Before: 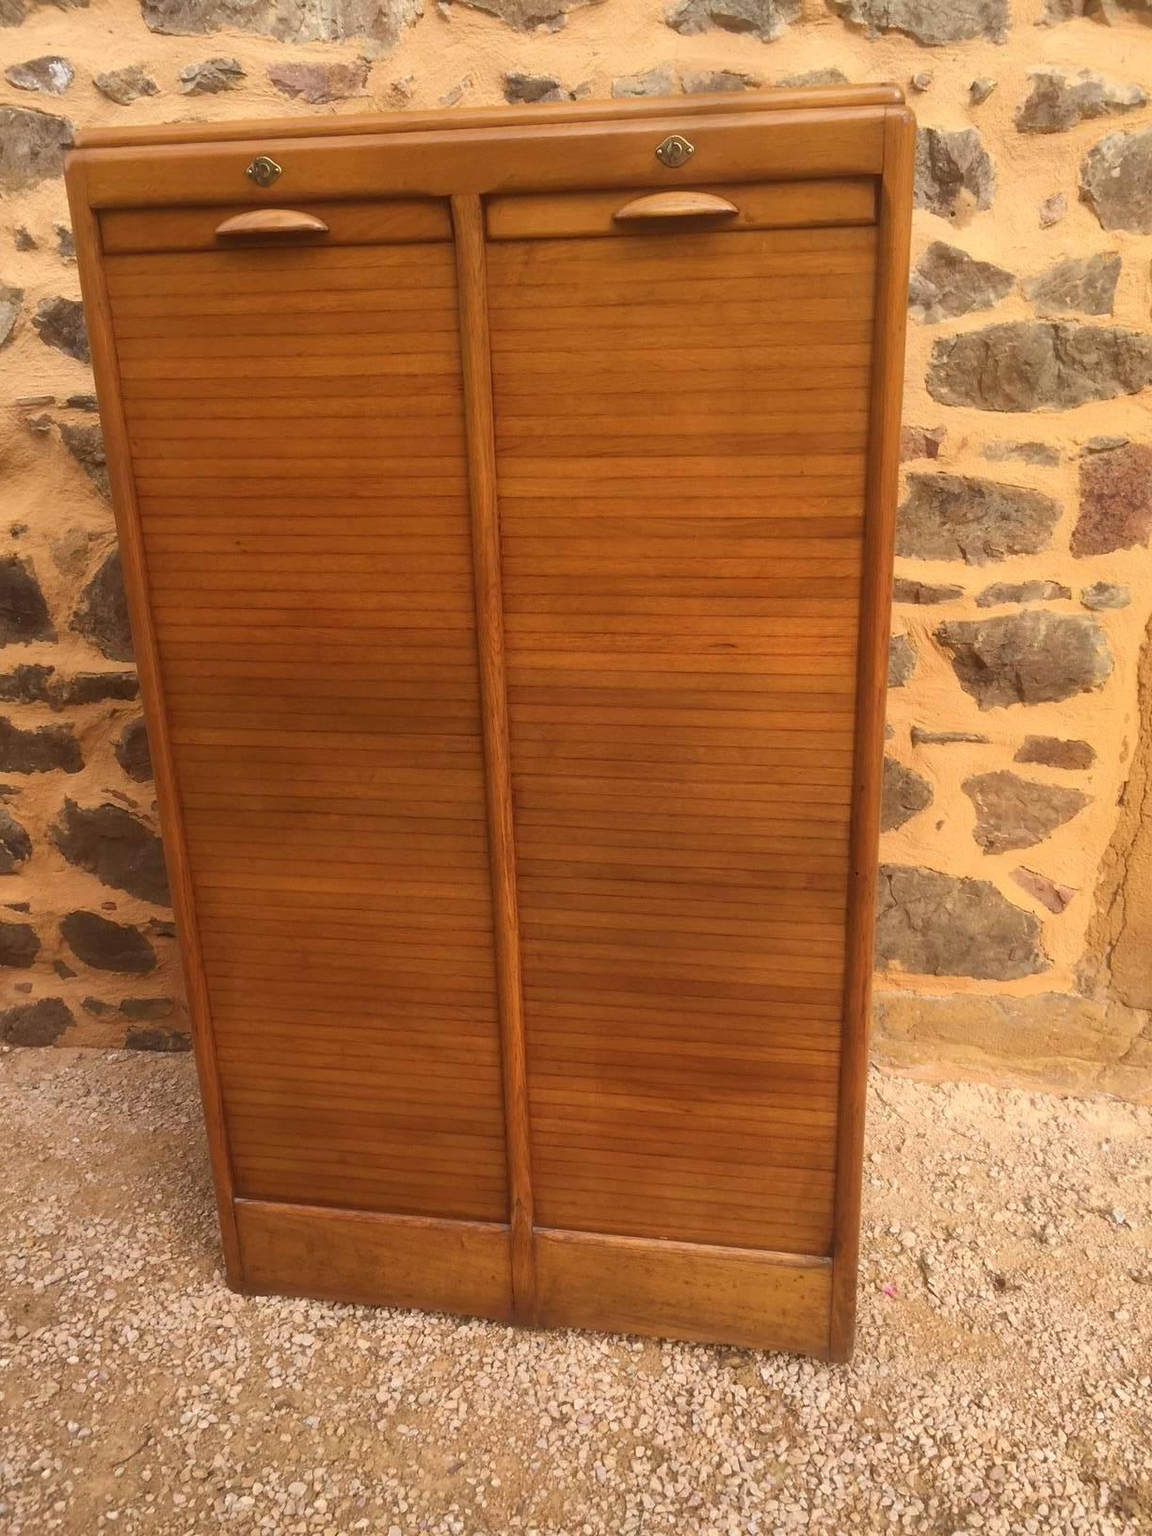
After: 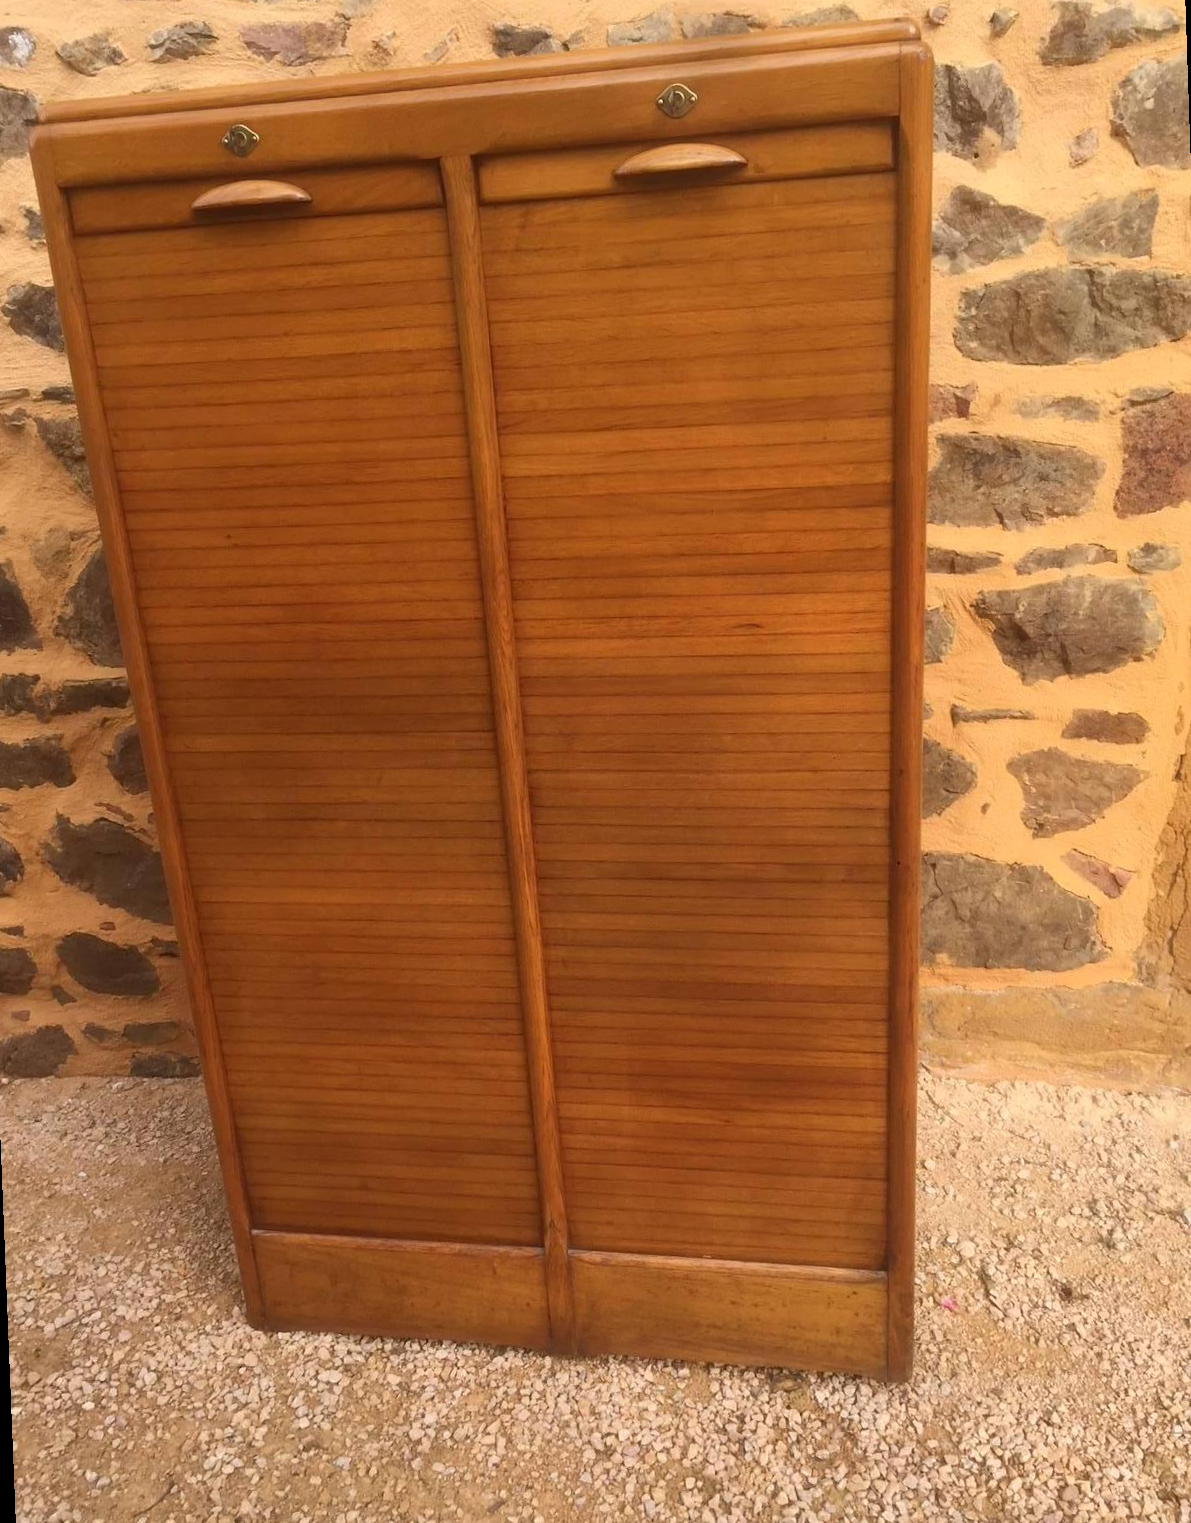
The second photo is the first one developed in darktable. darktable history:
rotate and perspective: rotation -2.12°, lens shift (vertical) 0.009, lens shift (horizontal) -0.008, automatic cropping original format, crop left 0.036, crop right 0.964, crop top 0.05, crop bottom 0.959
tone equalizer: on, module defaults
